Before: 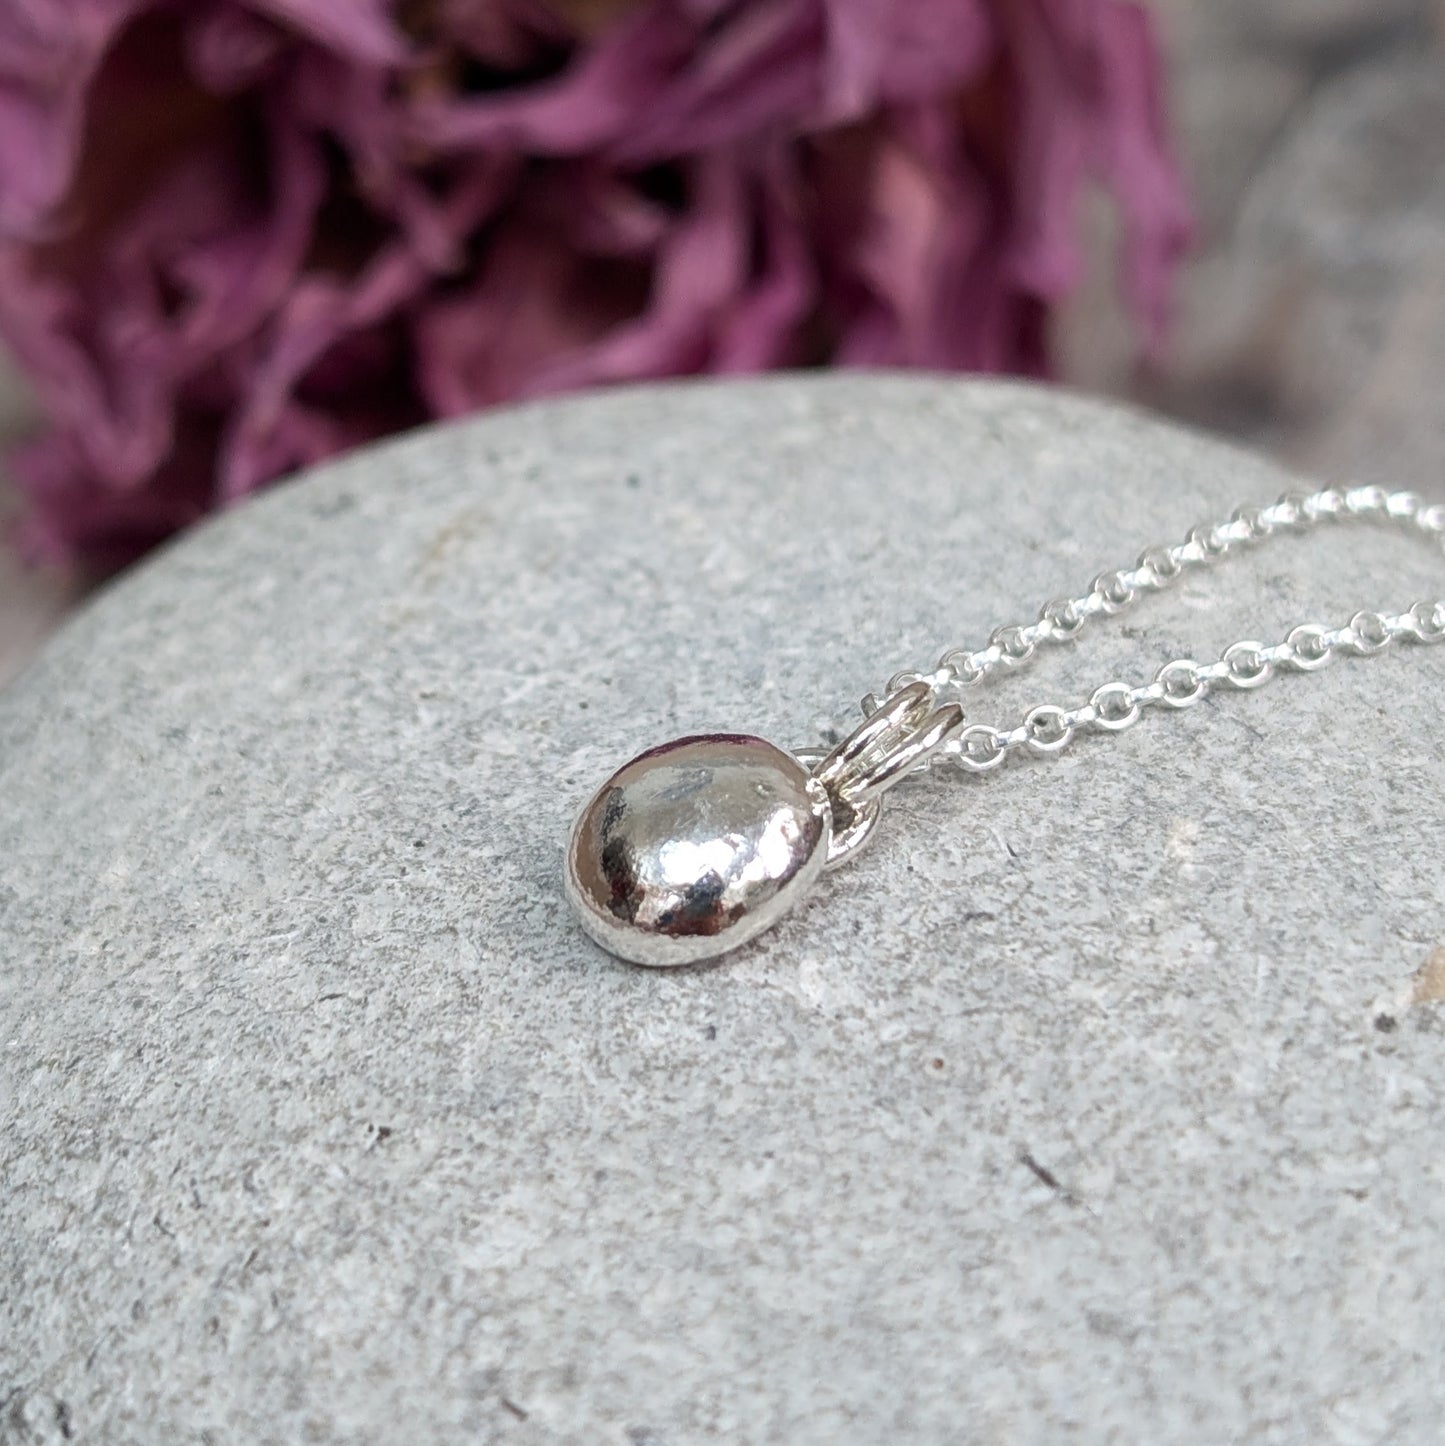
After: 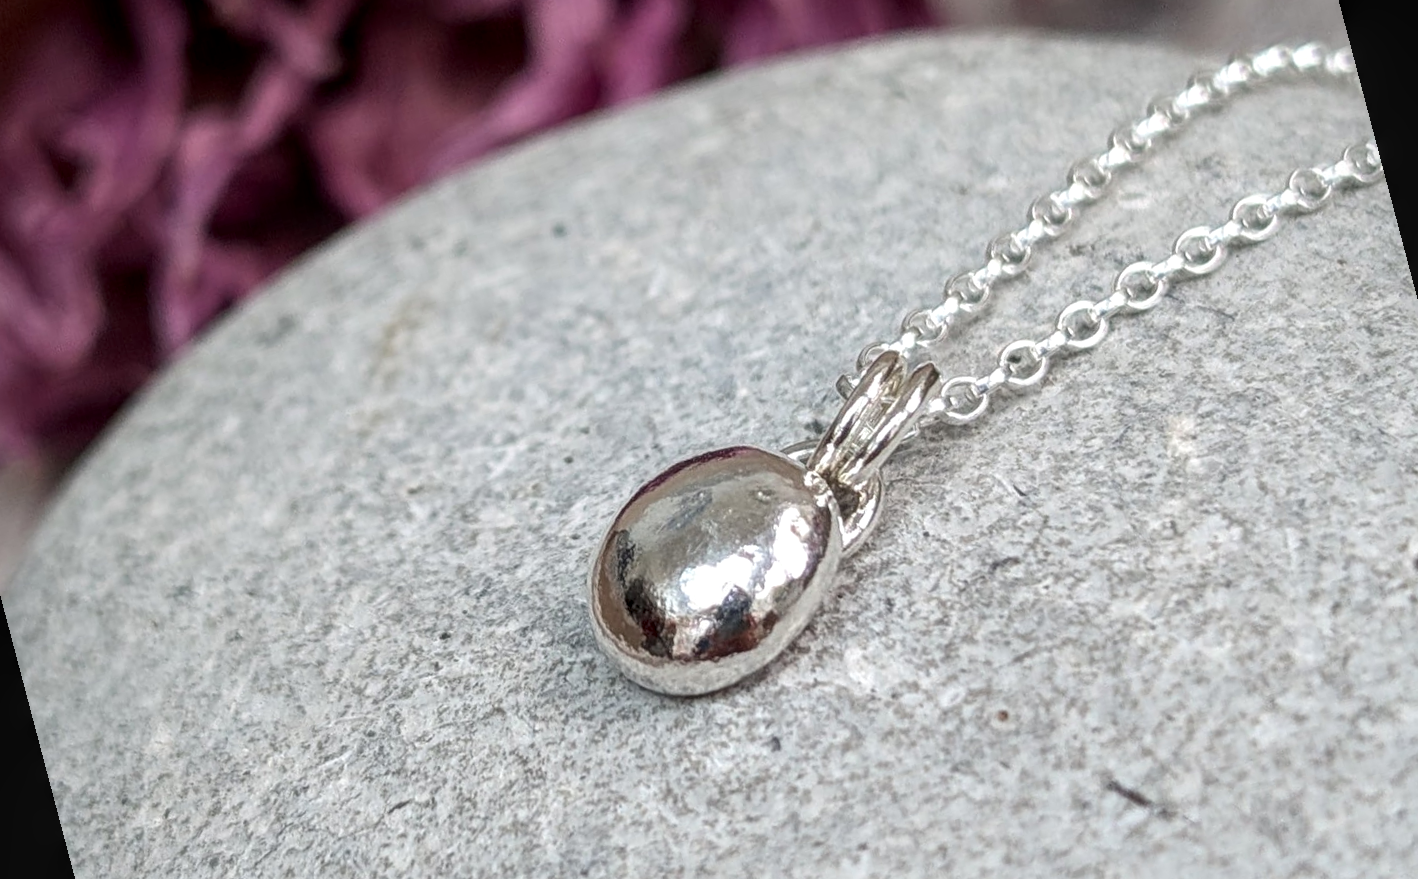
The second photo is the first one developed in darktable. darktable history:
local contrast: detail 130%
rotate and perspective: rotation -14.8°, crop left 0.1, crop right 0.903, crop top 0.25, crop bottom 0.748
